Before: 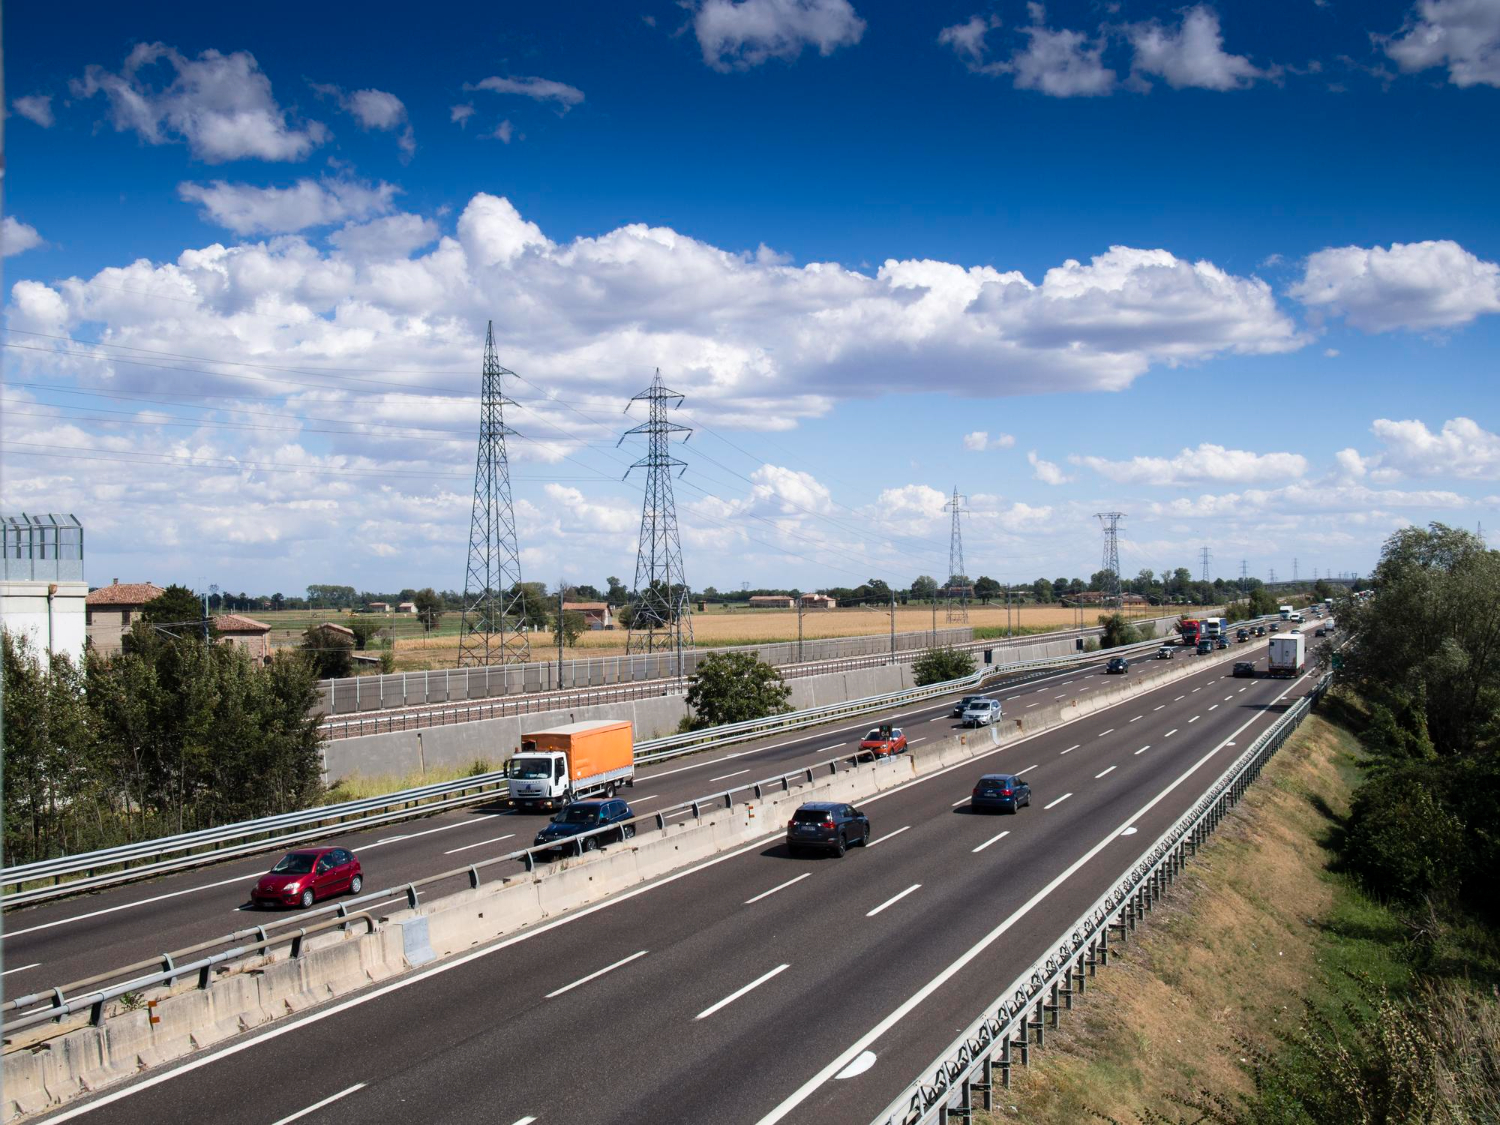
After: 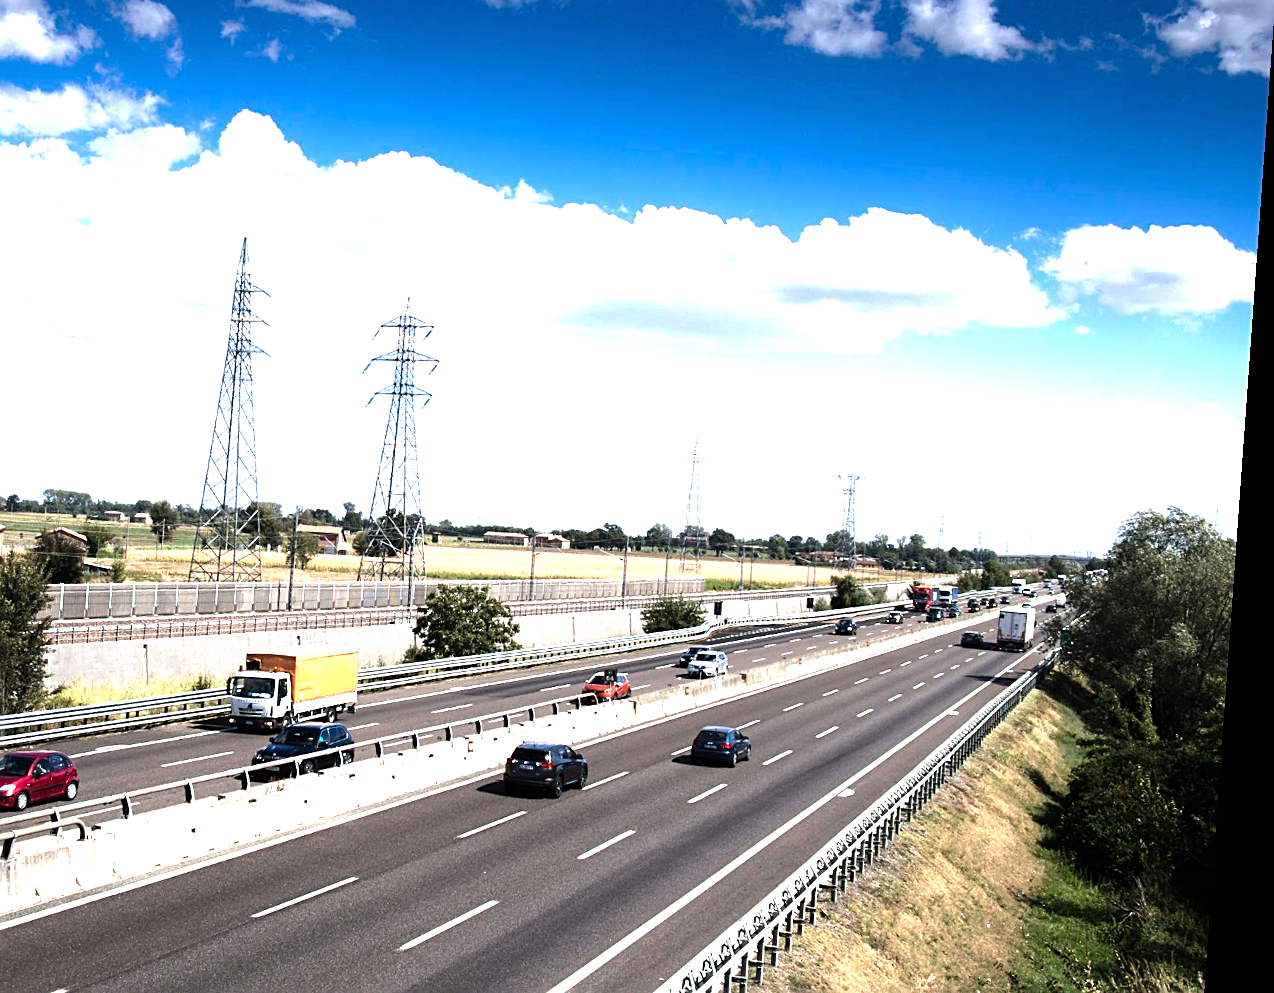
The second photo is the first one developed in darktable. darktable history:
crop: left 19.159%, top 9.58%, bottom 9.58%
base curve: curves: ch0 [(0, 0) (0.74, 0.67) (1, 1)]
tone equalizer: -8 EV -0.75 EV, -7 EV -0.7 EV, -6 EV -0.6 EV, -5 EV -0.4 EV, -3 EV 0.4 EV, -2 EV 0.6 EV, -1 EV 0.7 EV, +0 EV 0.75 EV, edges refinement/feathering 500, mask exposure compensation -1.57 EV, preserve details no
rotate and perspective: rotation 4.1°, automatic cropping off
sharpen: on, module defaults
exposure: black level correction 0, exposure 0.9 EV, compensate highlight preservation false
